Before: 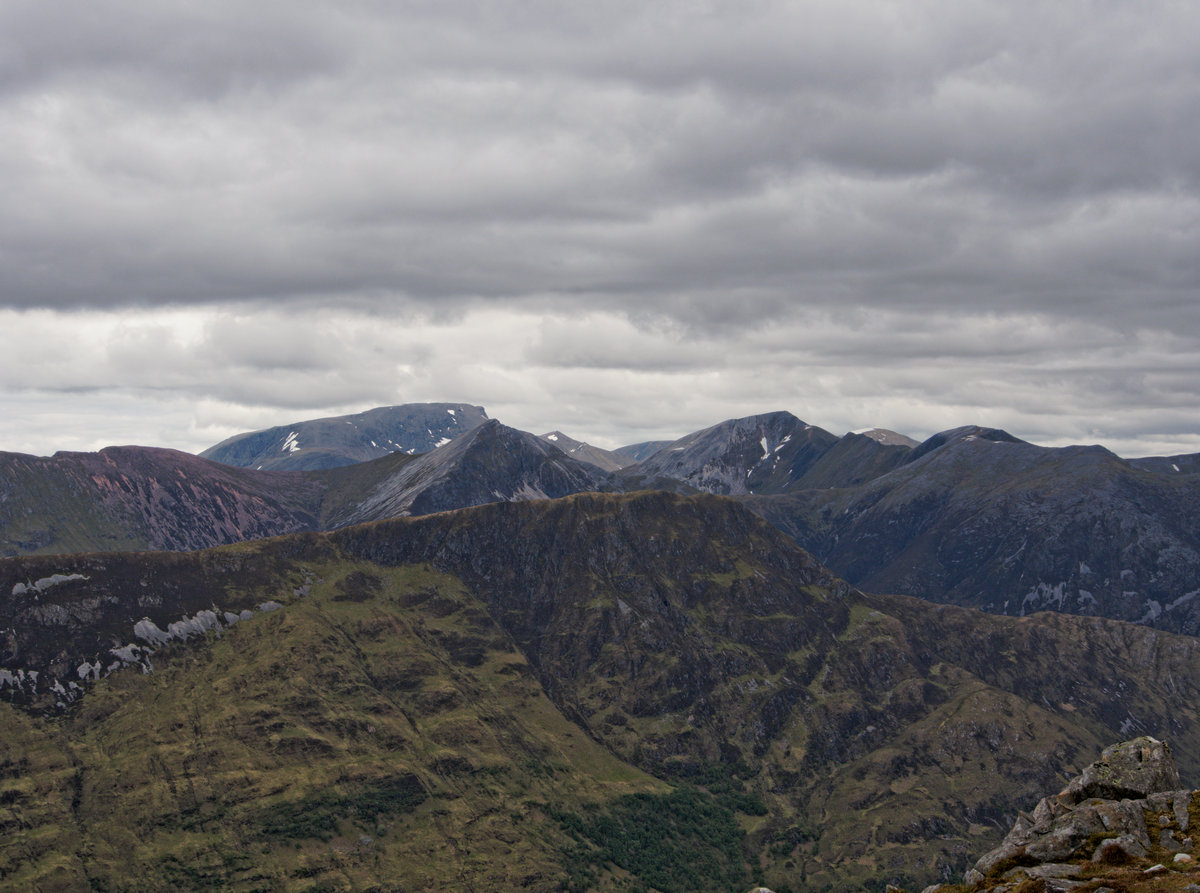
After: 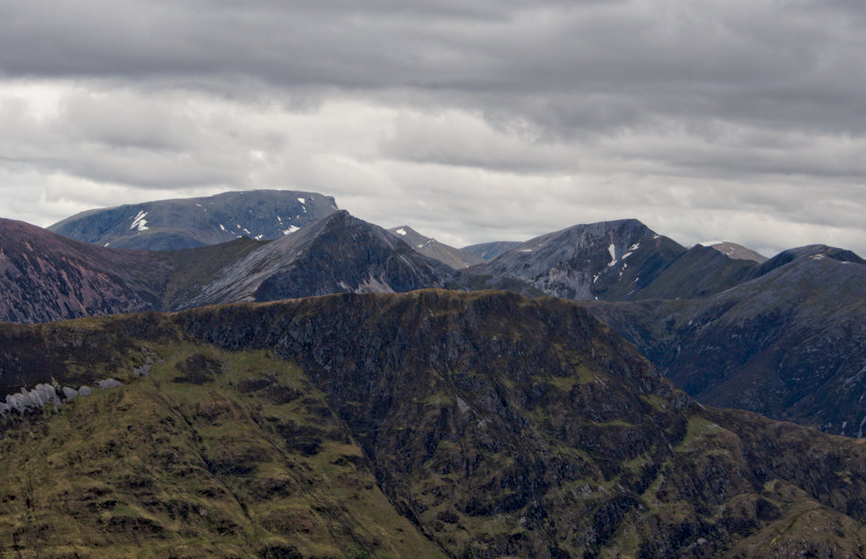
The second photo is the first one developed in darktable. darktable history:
exposure: black level correction 0.012, compensate highlight preservation false
crop and rotate: angle -3.37°, left 9.79%, top 20.73%, right 12.42%, bottom 11.82%
